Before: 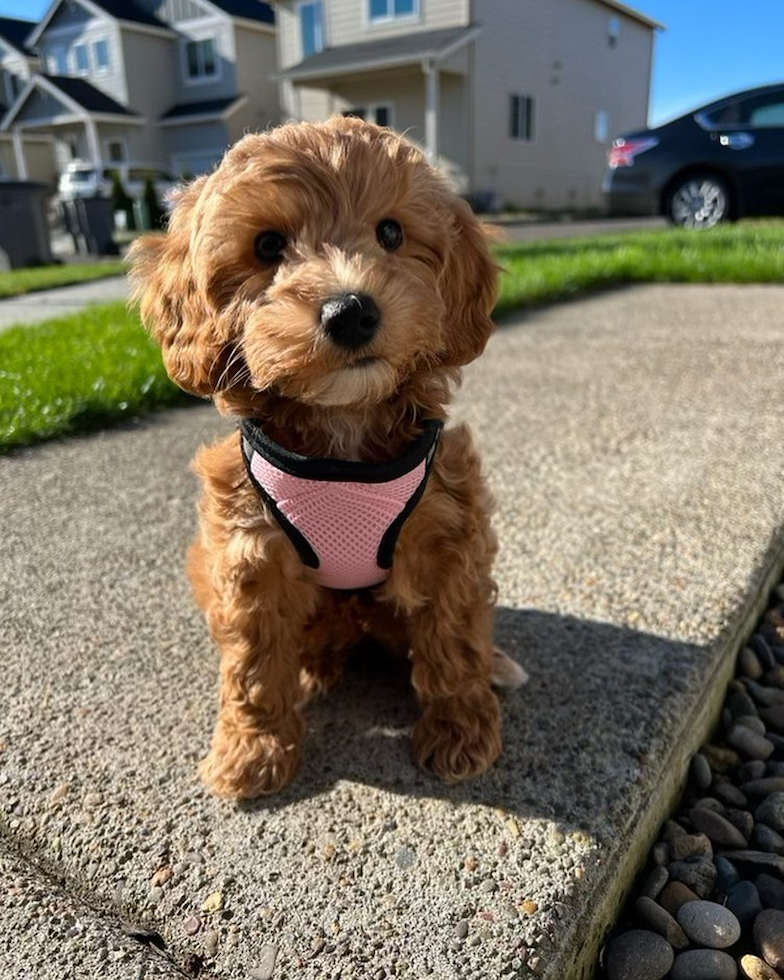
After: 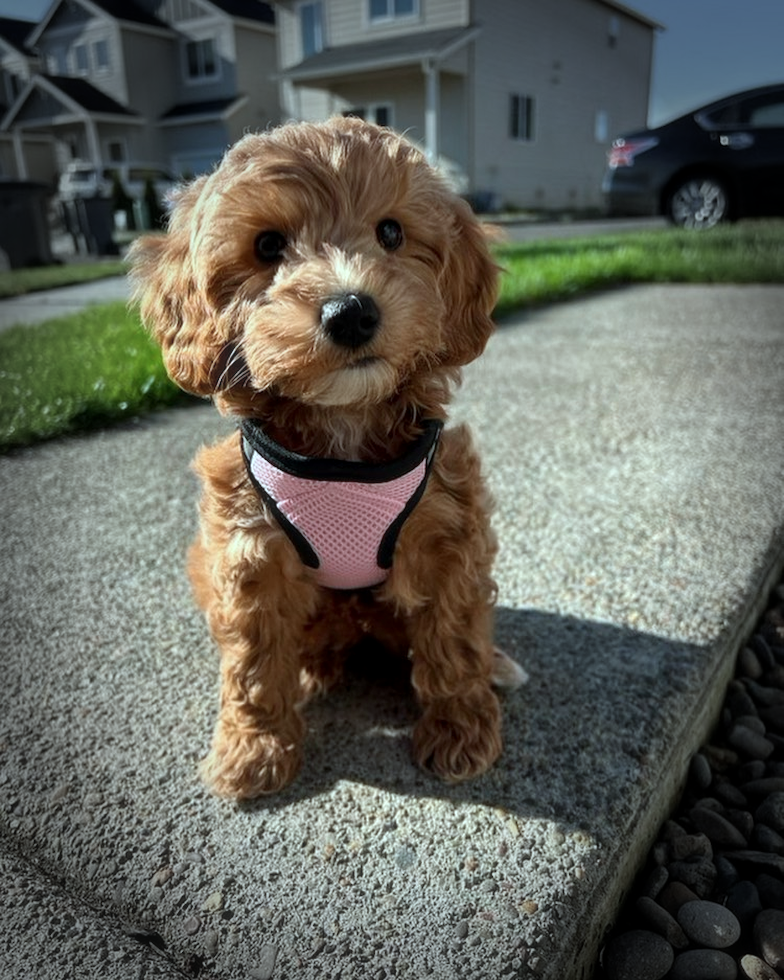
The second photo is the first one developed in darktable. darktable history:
local contrast: highlights 107%, shadows 98%, detail 119%, midtone range 0.2
color correction: highlights a* -9.9, highlights b* -10.36
vignetting: fall-off start 66.33%, fall-off radius 39.59%, brightness -0.731, saturation -0.479, automatic ratio true, width/height ratio 0.677
haze removal: strength -0.039, compatibility mode true, adaptive false
